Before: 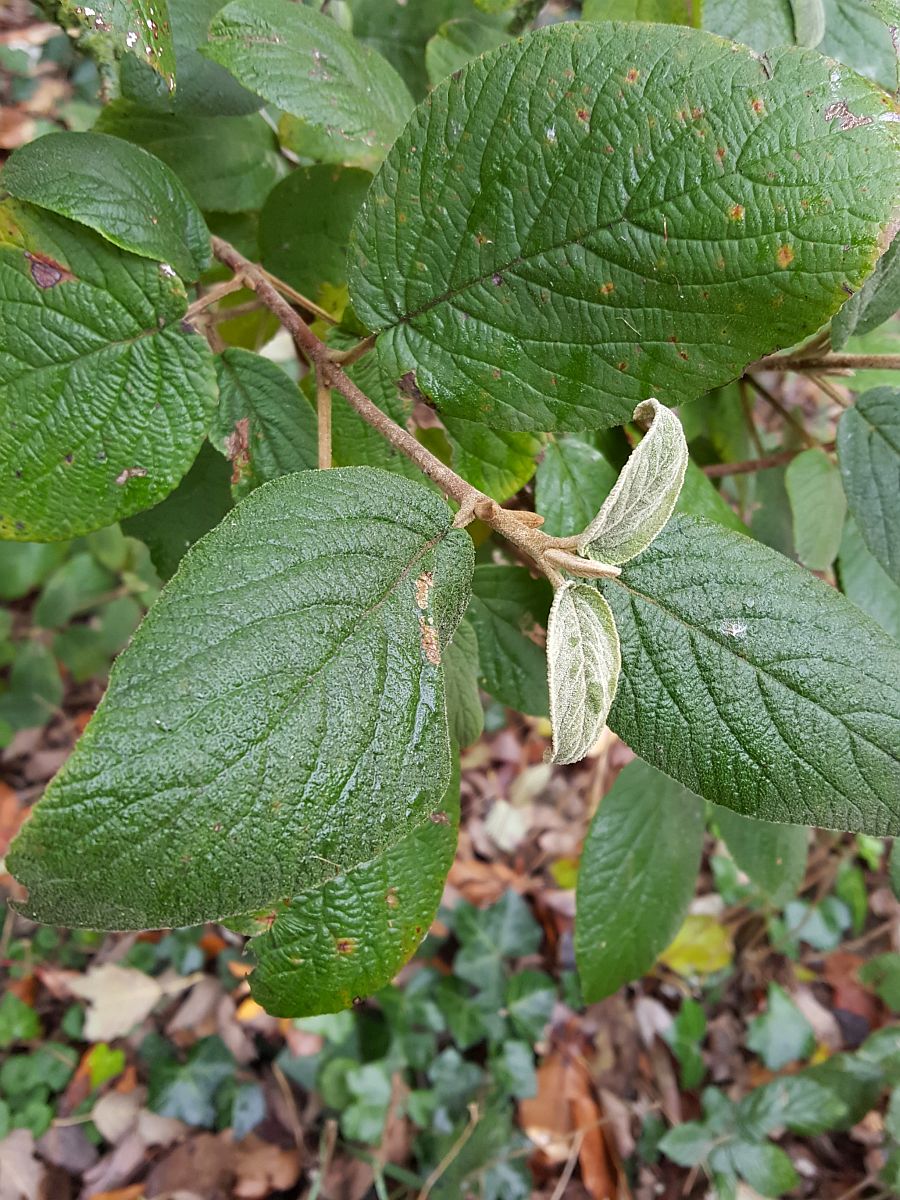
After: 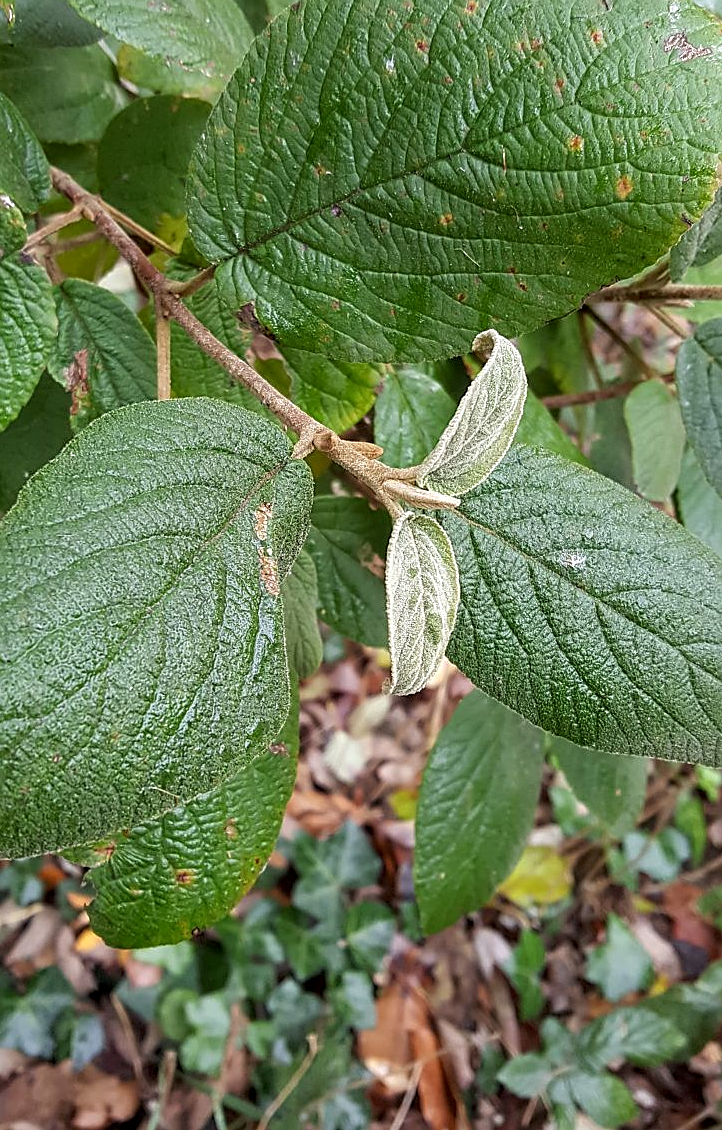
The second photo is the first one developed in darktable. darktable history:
local contrast: on, module defaults
crop and rotate: left 17.959%, top 5.771%, right 1.742%
sharpen: on, module defaults
